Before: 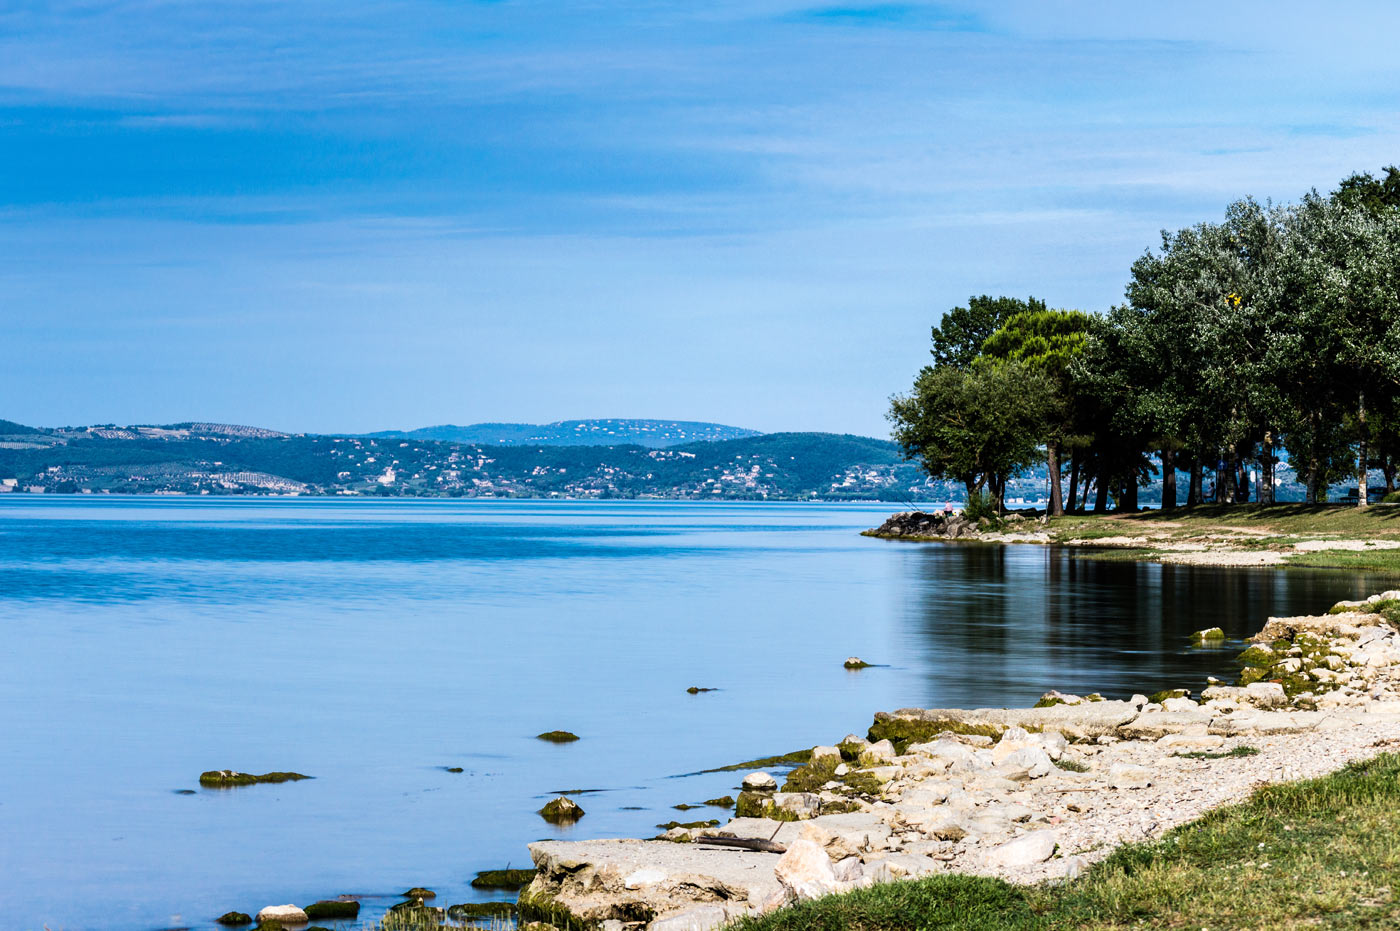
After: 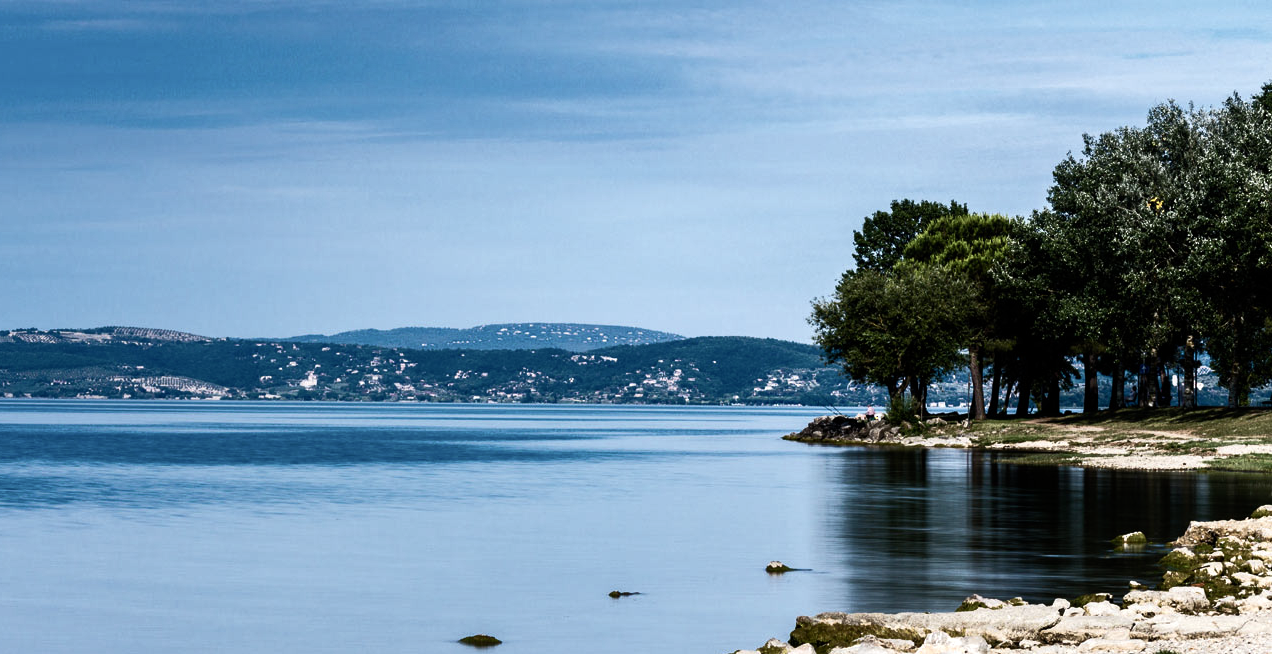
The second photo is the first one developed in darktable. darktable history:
crop: left 5.596%, top 10.314%, right 3.534%, bottom 19.395%
color balance rgb: perceptual saturation grading › highlights -31.88%, perceptual saturation grading › mid-tones 5.8%, perceptual saturation grading › shadows 18.12%, perceptual brilliance grading › highlights 3.62%, perceptual brilliance grading › mid-tones -18.12%, perceptual brilliance grading › shadows -41.3%
